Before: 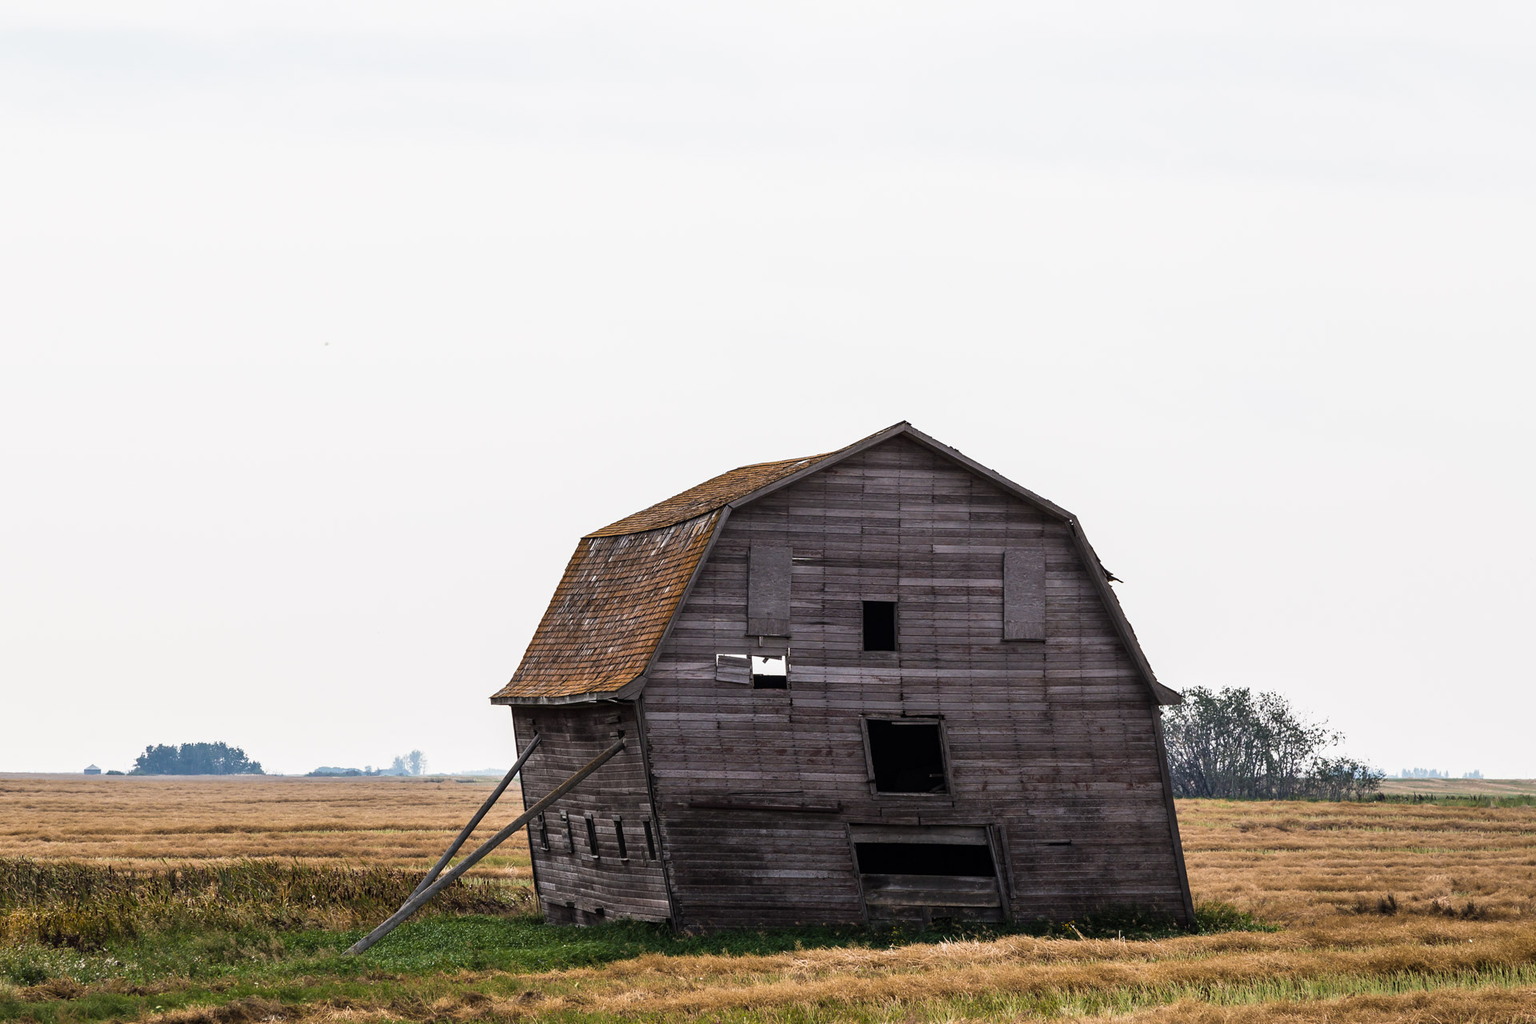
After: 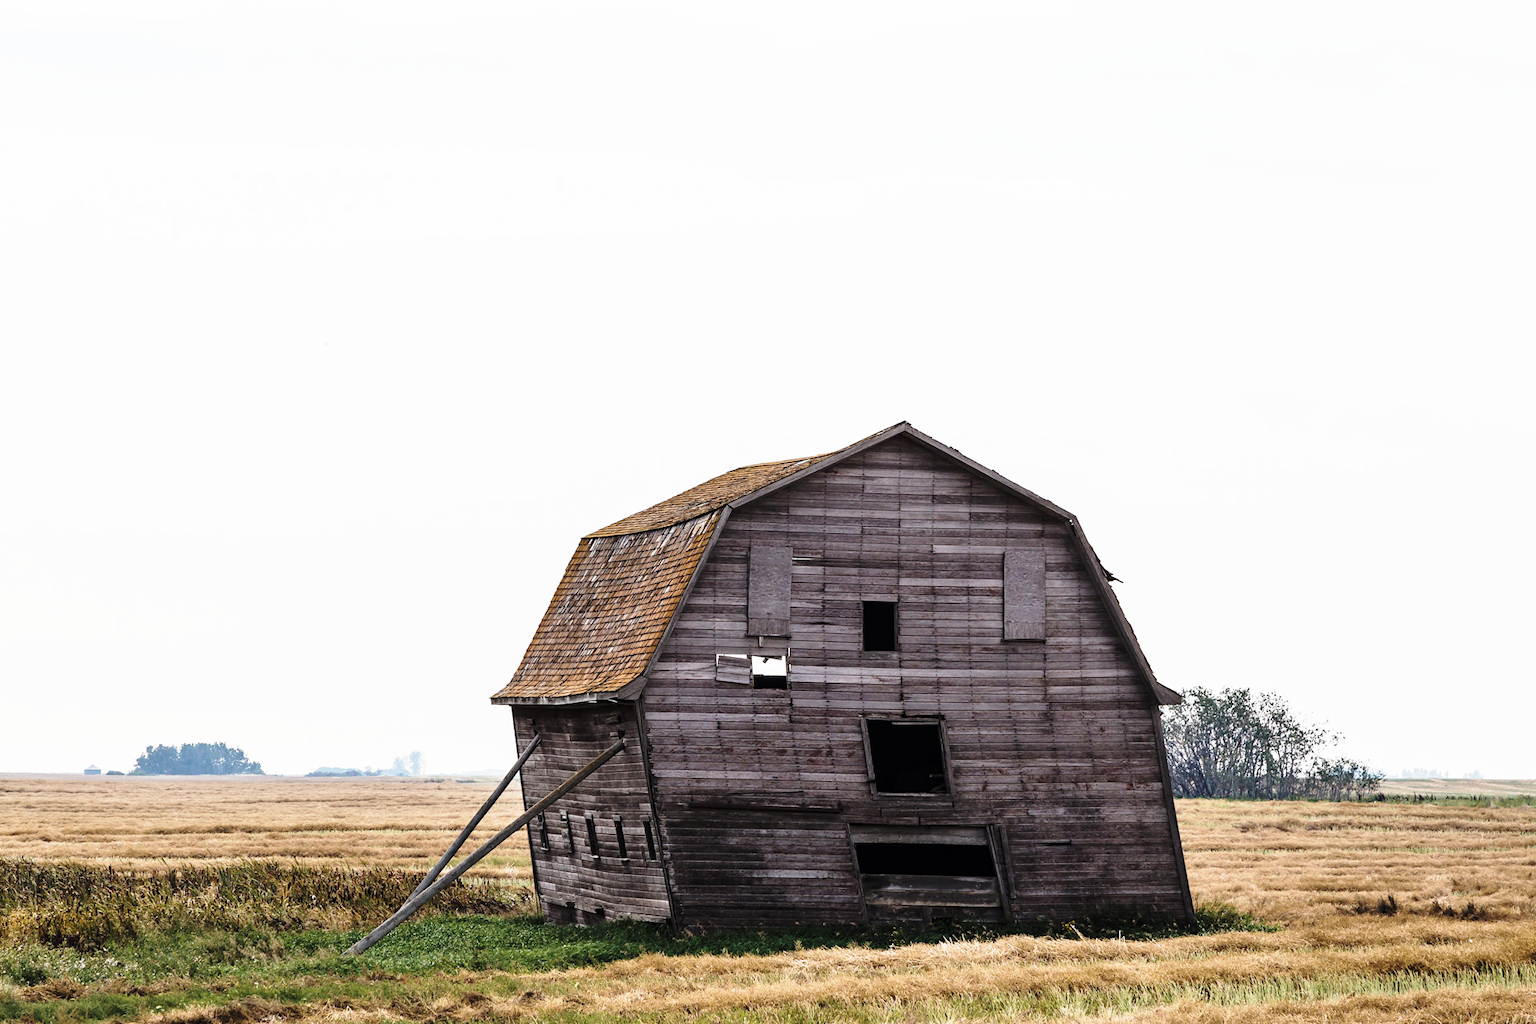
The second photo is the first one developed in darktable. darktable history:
color zones: curves: ch0 [(0, 0.5) (0.143, 0.5) (0.286, 0.5) (0.429, 0.504) (0.571, 0.5) (0.714, 0.509) (0.857, 0.5) (1, 0.5)]; ch1 [(0, 0.425) (0.143, 0.425) (0.286, 0.375) (0.429, 0.405) (0.571, 0.5) (0.714, 0.47) (0.857, 0.425) (1, 0.435)]; ch2 [(0, 0.5) (0.143, 0.5) (0.286, 0.5) (0.429, 0.517) (0.571, 0.5) (0.714, 0.51) (0.857, 0.5) (1, 0.5)]
base curve: curves: ch0 [(0, 0) (0.028, 0.03) (0.121, 0.232) (0.46, 0.748) (0.859, 0.968) (1, 1)], preserve colors none
